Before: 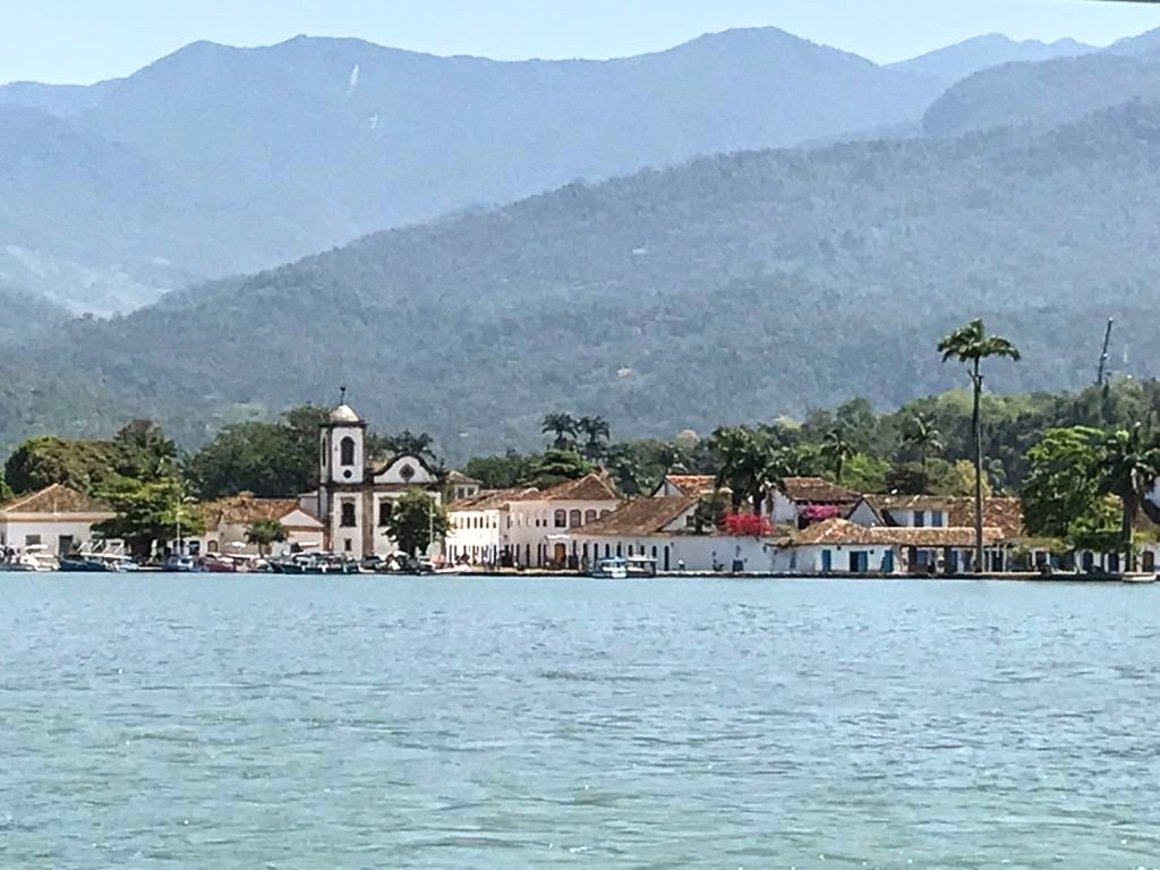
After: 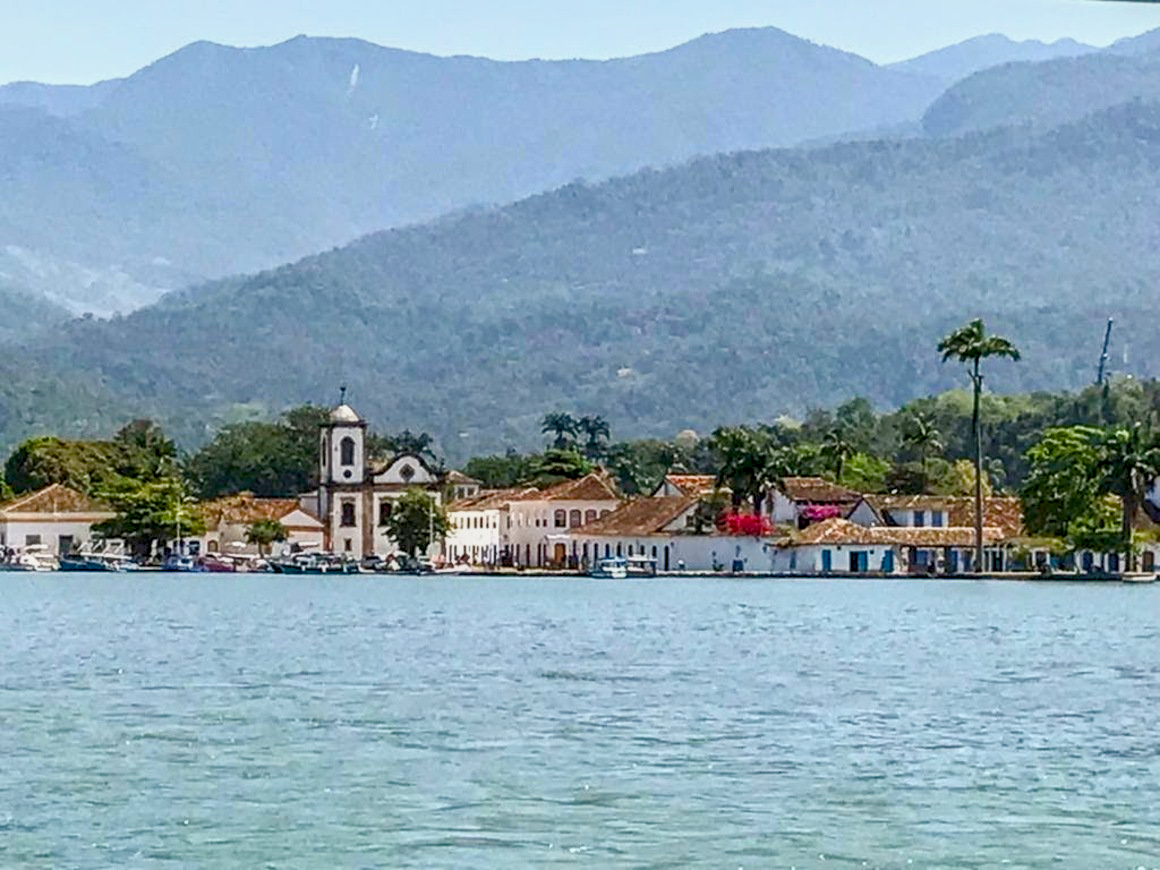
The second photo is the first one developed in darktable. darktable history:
local contrast: detail 130%
color balance rgb: global offset › luminance -0.5%, perceptual saturation grading › highlights -17.77%, perceptual saturation grading › mid-tones 33.1%, perceptual saturation grading › shadows 50.52%, perceptual brilliance grading › highlights 10.8%, perceptual brilliance grading › shadows -10.8%, global vibrance 24.22%, contrast -25%
